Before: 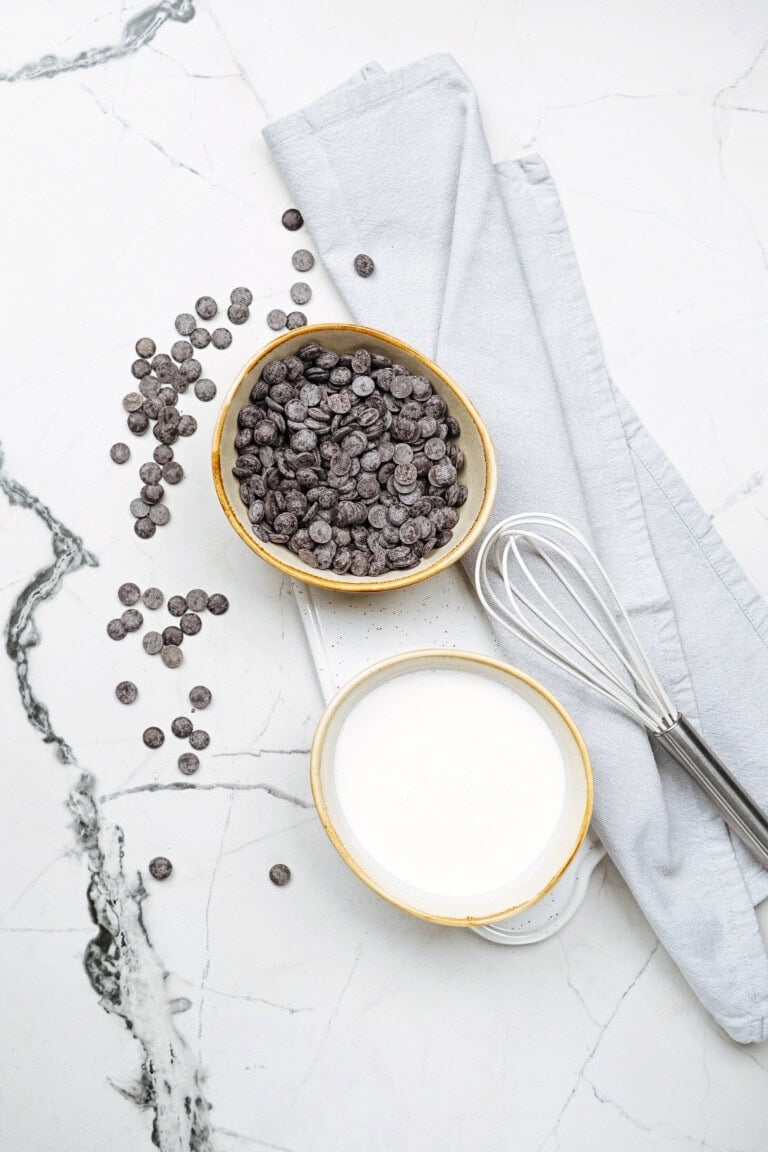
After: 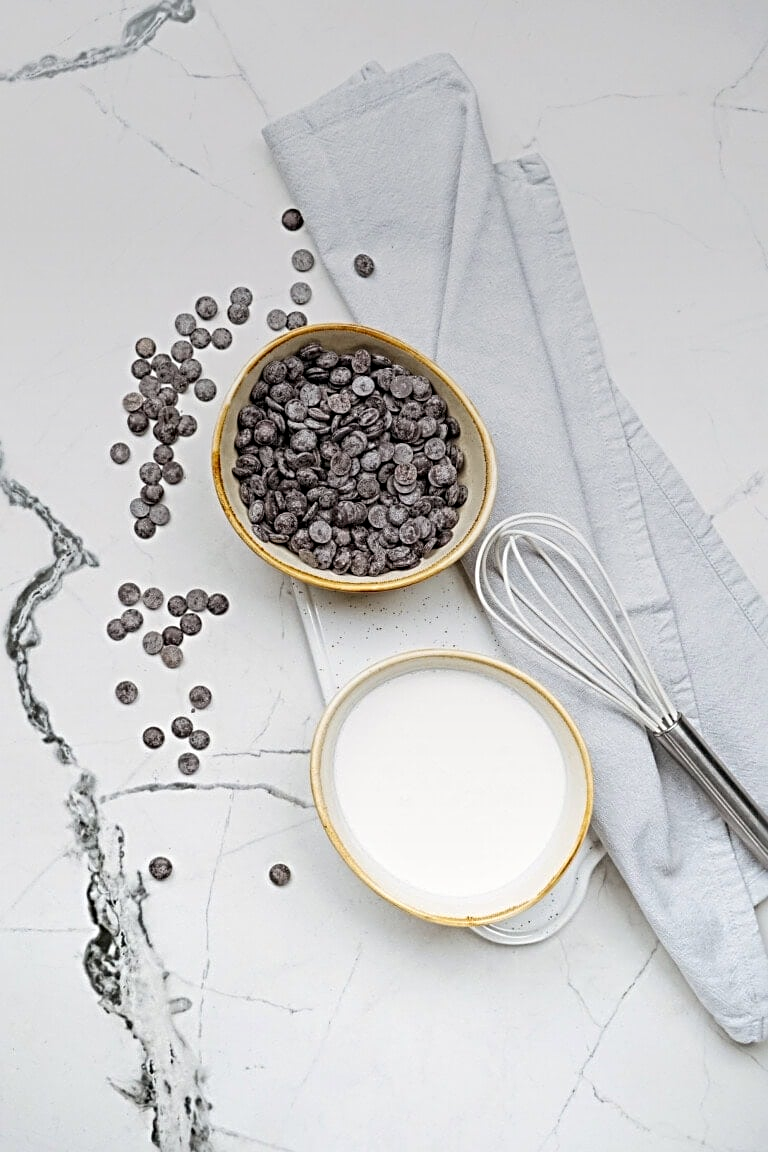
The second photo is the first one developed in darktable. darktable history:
graduated density: on, module defaults
sharpen: radius 4
